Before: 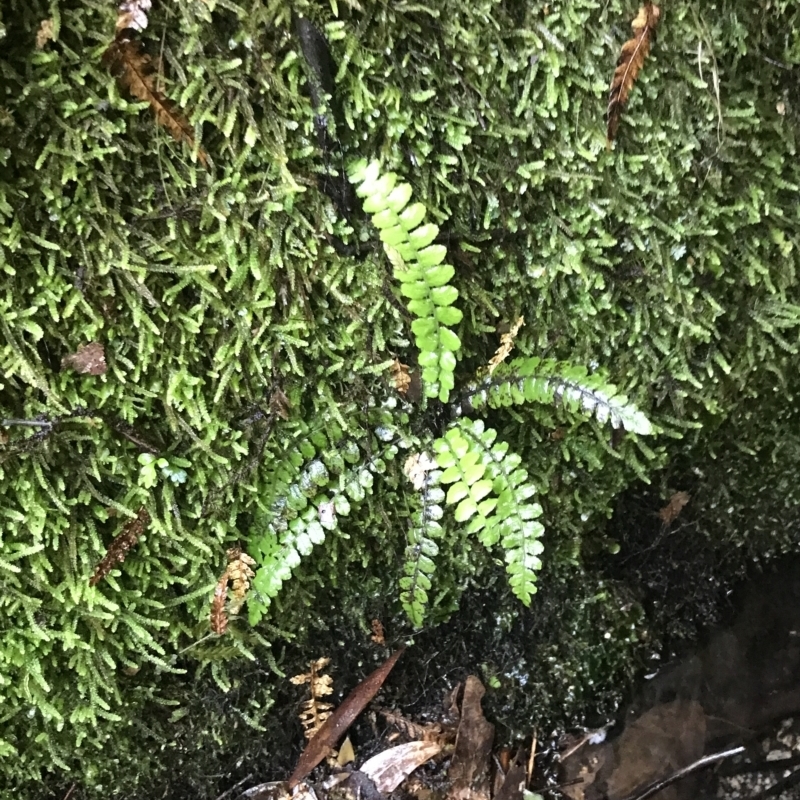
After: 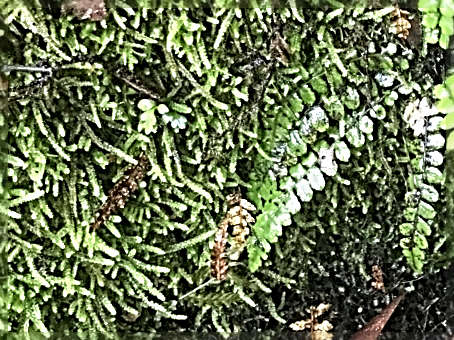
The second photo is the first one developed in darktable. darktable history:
crop: top 44.341%, right 43.219%, bottom 13.107%
sharpen: radius 3.155, amount 1.725
local contrast: on, module defaults
